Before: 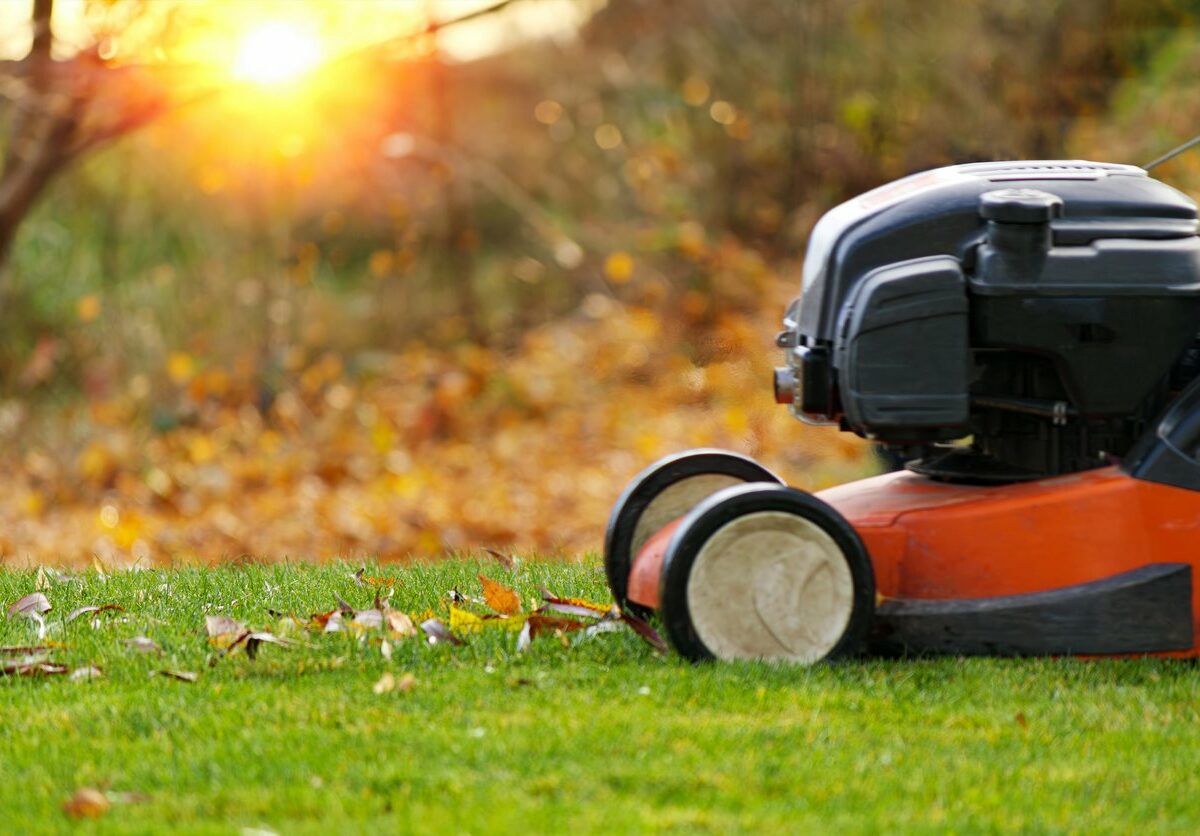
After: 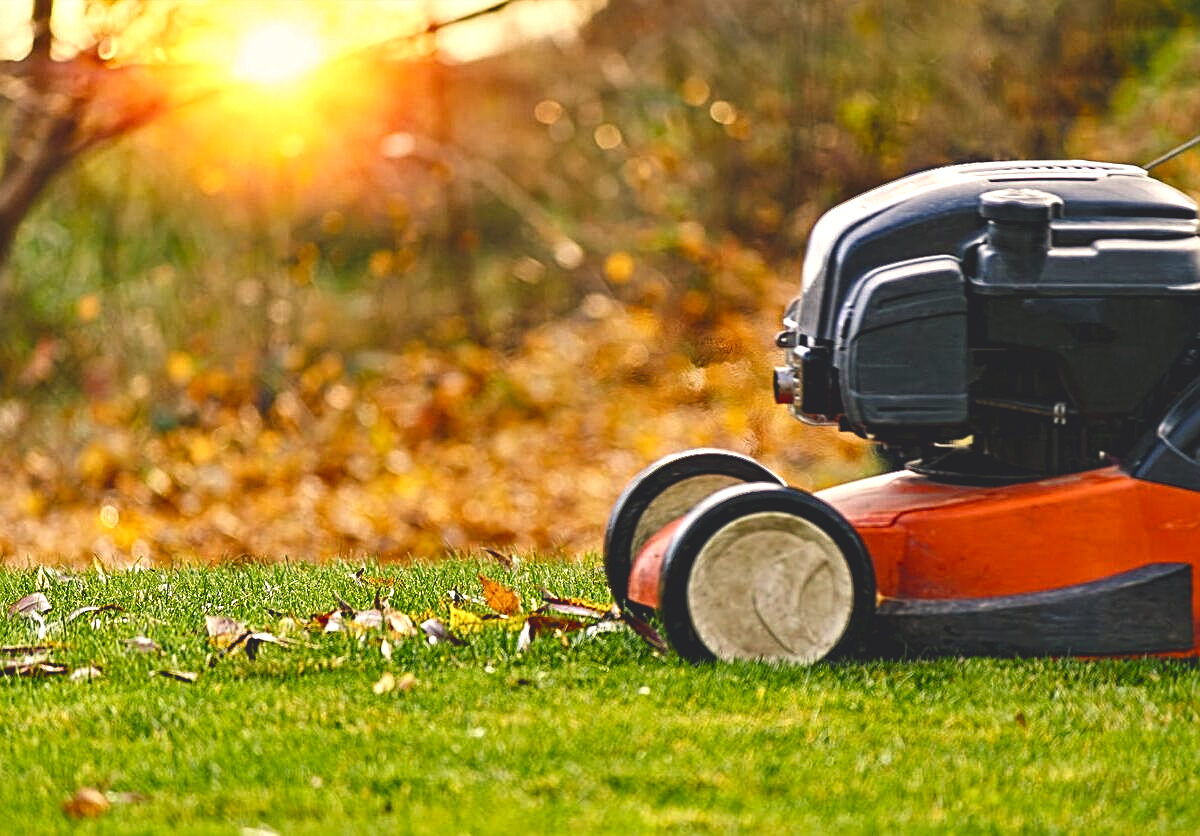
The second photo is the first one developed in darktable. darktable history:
sharpen: on, module defaults
color balance rgb: shadows lift › chroma 2%, shadows lift › hue 247.2°, power › chroma 0.3%, power › hue 25.2°, highlights gain › chroma 3%, highlights gain › hue 60°, global offset › luminance 2%, perceptual saturation grading › global saturation 20%, perceptual saturation grading › highlights -20%, perceptual saturation grading › shadows 30%
contrast brightness saturation: contrast 0.08, saturation 0.02
contrast equalizer: octaves 7, y [[0.5, 0.542, 0.583, 0.625, 0.667, 0.708], [0.5 ×6], [0.5 ×6], [0 ×6], [0 ×6]]
